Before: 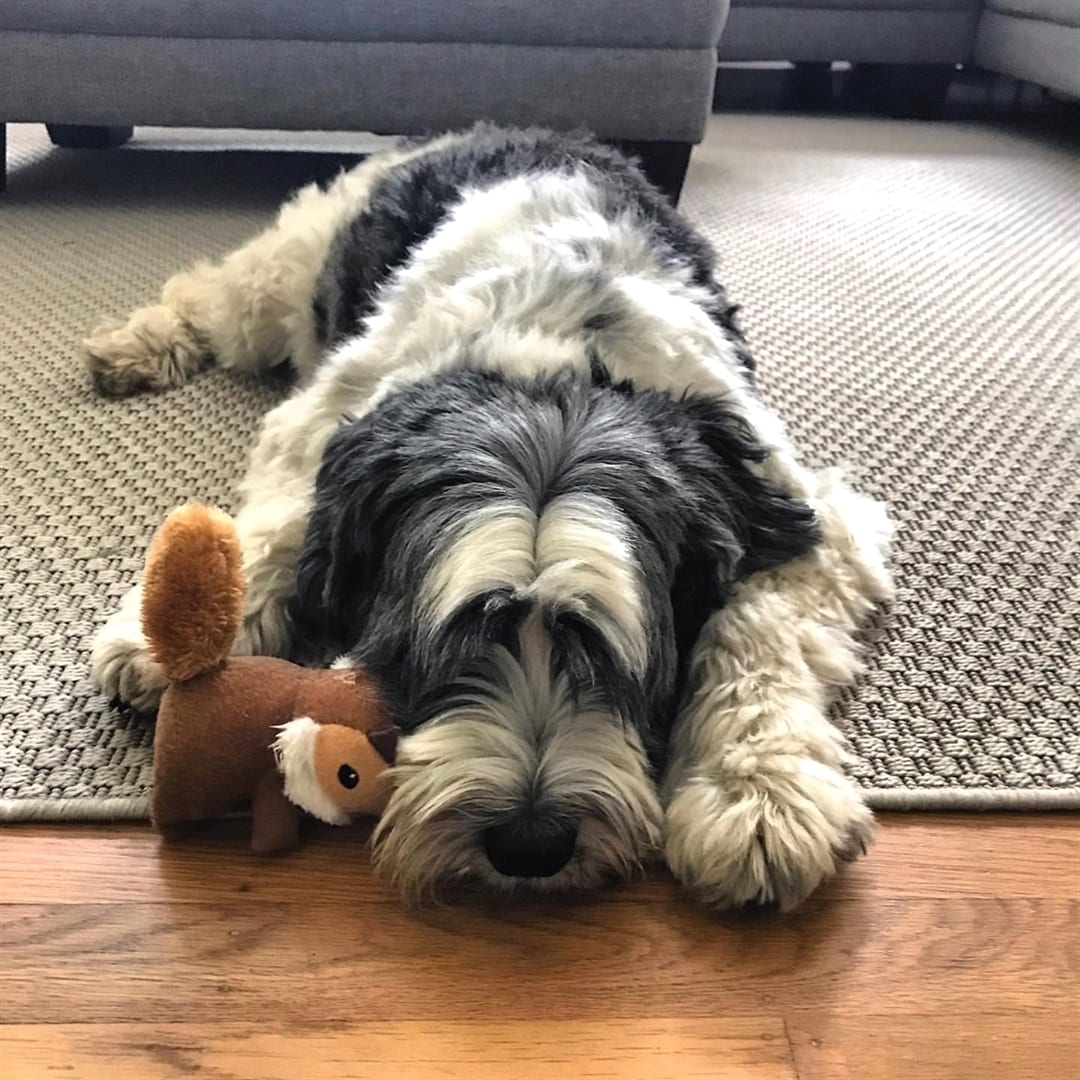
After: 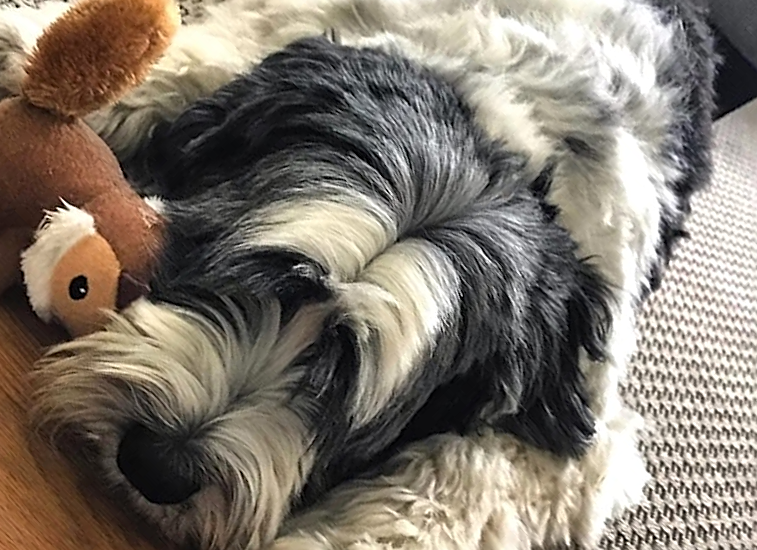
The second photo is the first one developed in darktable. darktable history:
shadows and highlights: soften with gaussian
sharpen: on, module defaults
crop and rotate: angle -45.35°, top 16.24%, right 0.854%, bottom 11.636%
